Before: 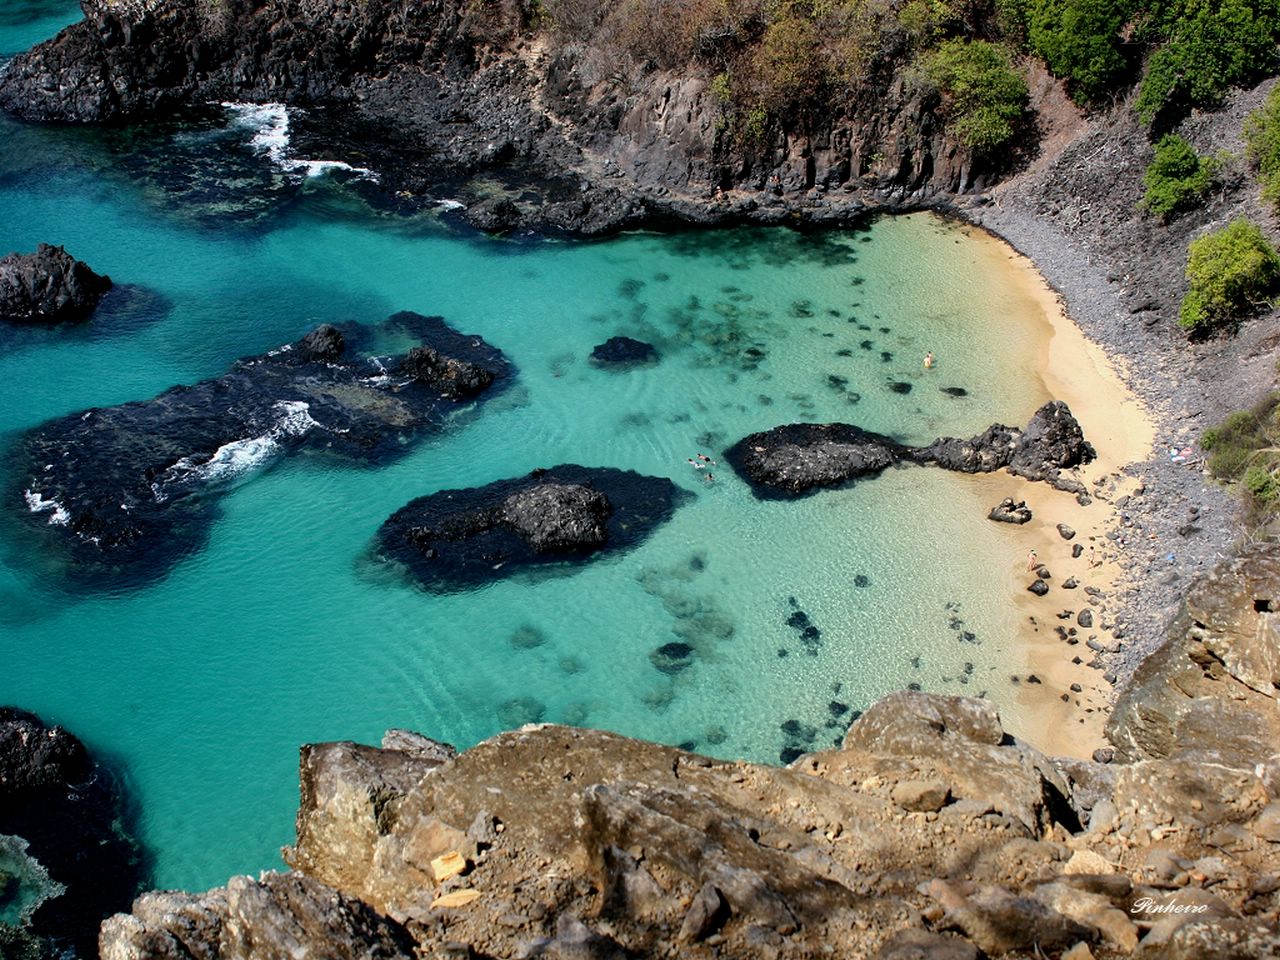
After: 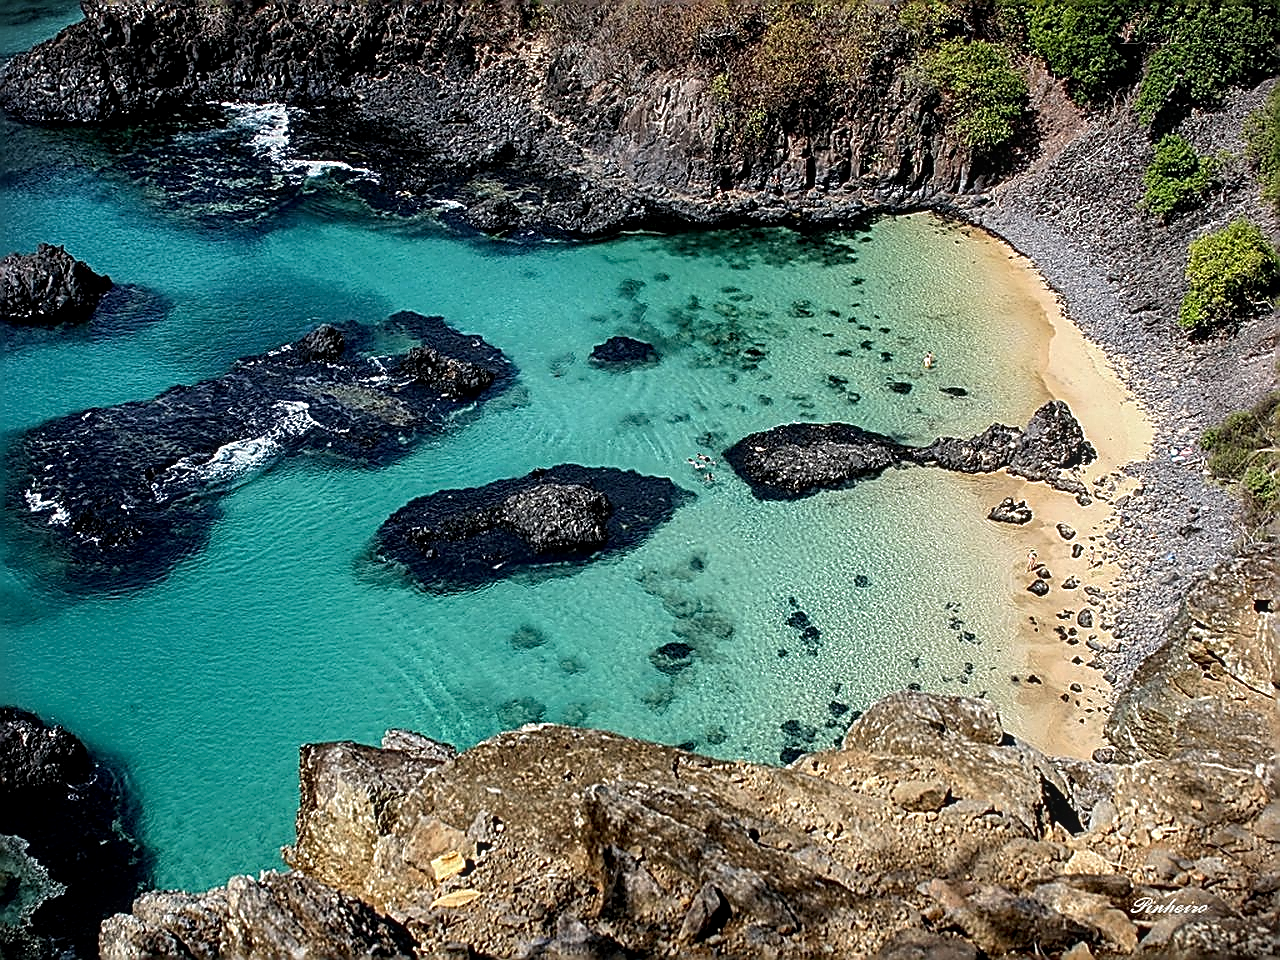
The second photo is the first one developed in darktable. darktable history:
exposure: exposure 0.014 EV, compensate exposure bias true, compensate highlight preservation false
tone curve: curves: ch0 [(0, 0) (0.003, 0.003) (0.011, 0.011) (0.025, 0.024) (0.044, 0.043) (0.069, 0.068) (0.1, 0.097) (0.136, 0.132) (0.177, 0.173) (0.224, 0.219) (0.277, 0.27) (0.335, 0.327) (0.399, 0.389) (0.468, 0.457) (0.543, 0.549) (0.623, 0.628) (0.709, 0.713) (0.801, 0.803) (0.898, 0.899) (1, 1)], color space Lab, independent channels, preserve colors none
vignetting: fall-off start 99.26%, brightness -0.87
sharpen: amount 1.995
local contrast: on, module defaults
